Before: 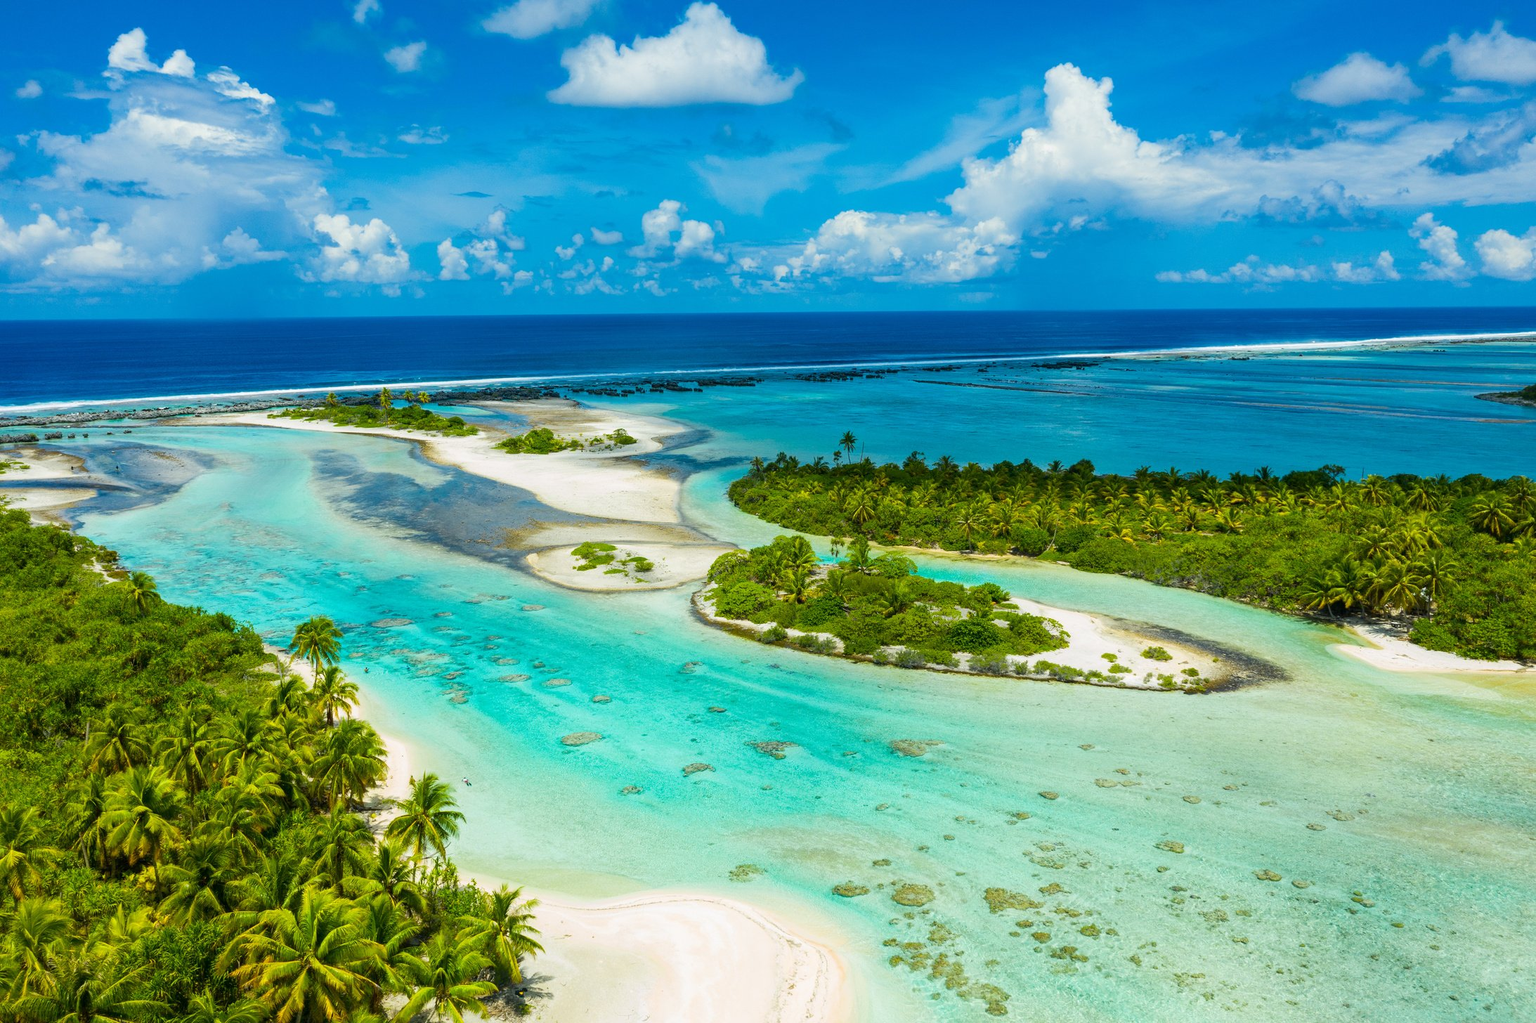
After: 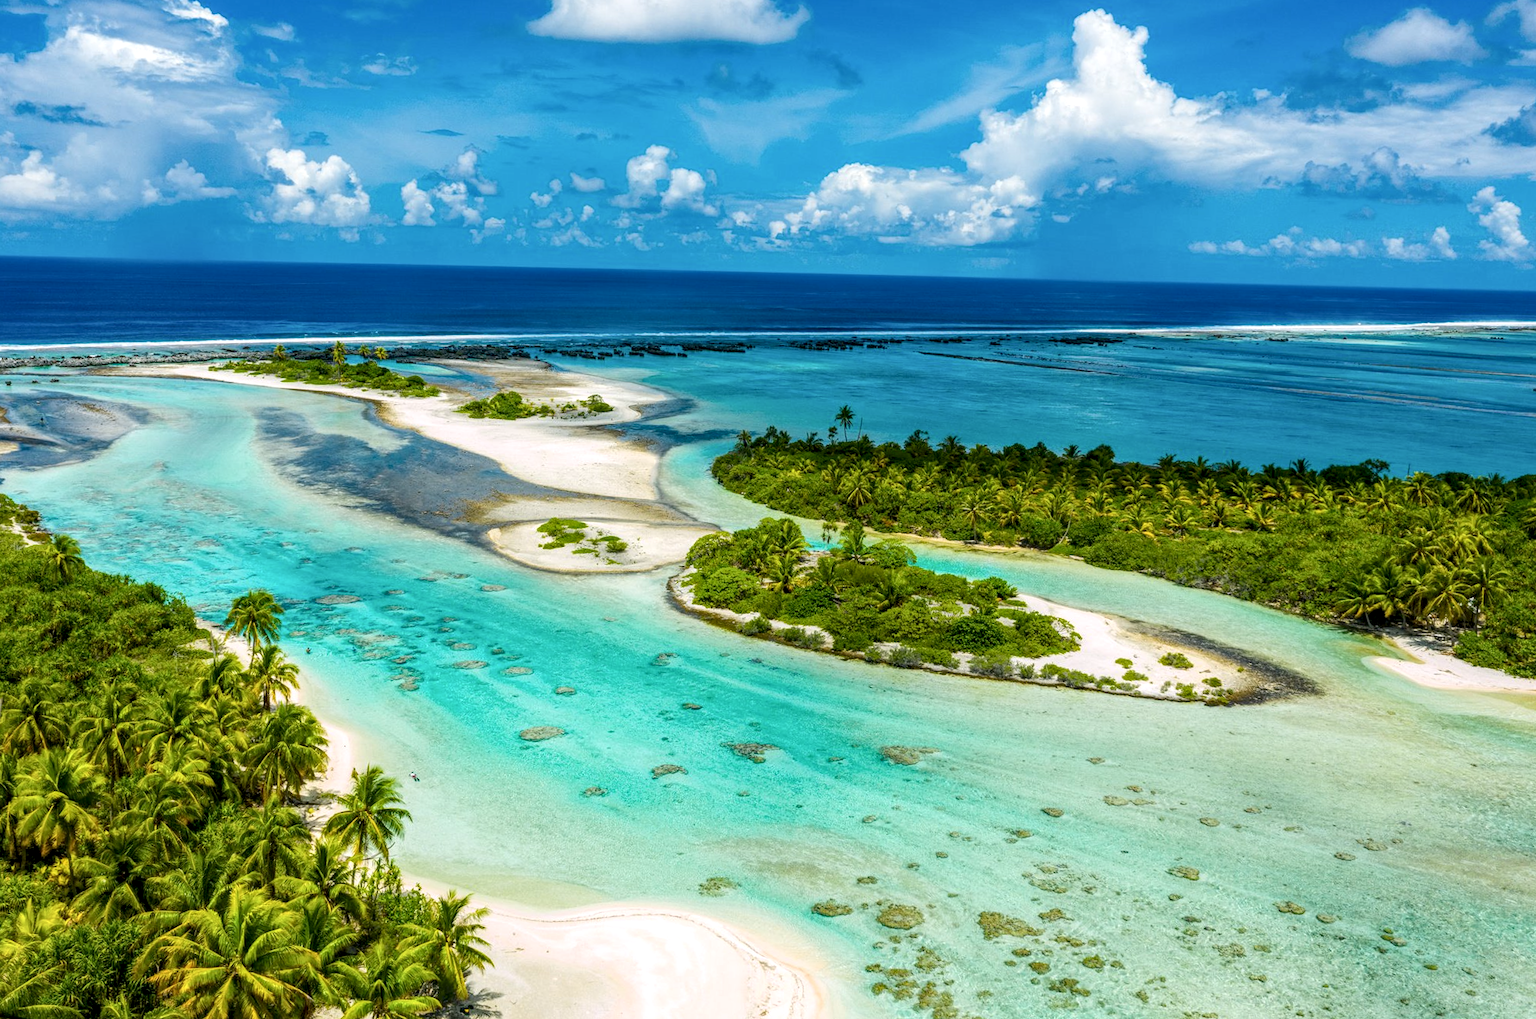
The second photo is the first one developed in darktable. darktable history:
color correction: highlights a* 2.94, highlights b* -1, shadows a* -0.109, shadows b* 2.25, saturation 0.981
crop and rotate: angle -1.85°, left 3.152%, top 4.291%, right 1.379%, bottom 0.598%
local contrast: highlights 61%, detail 143%, midtone range 0.426
exposure: black level correction 0.001, compensate highlight preservation false
